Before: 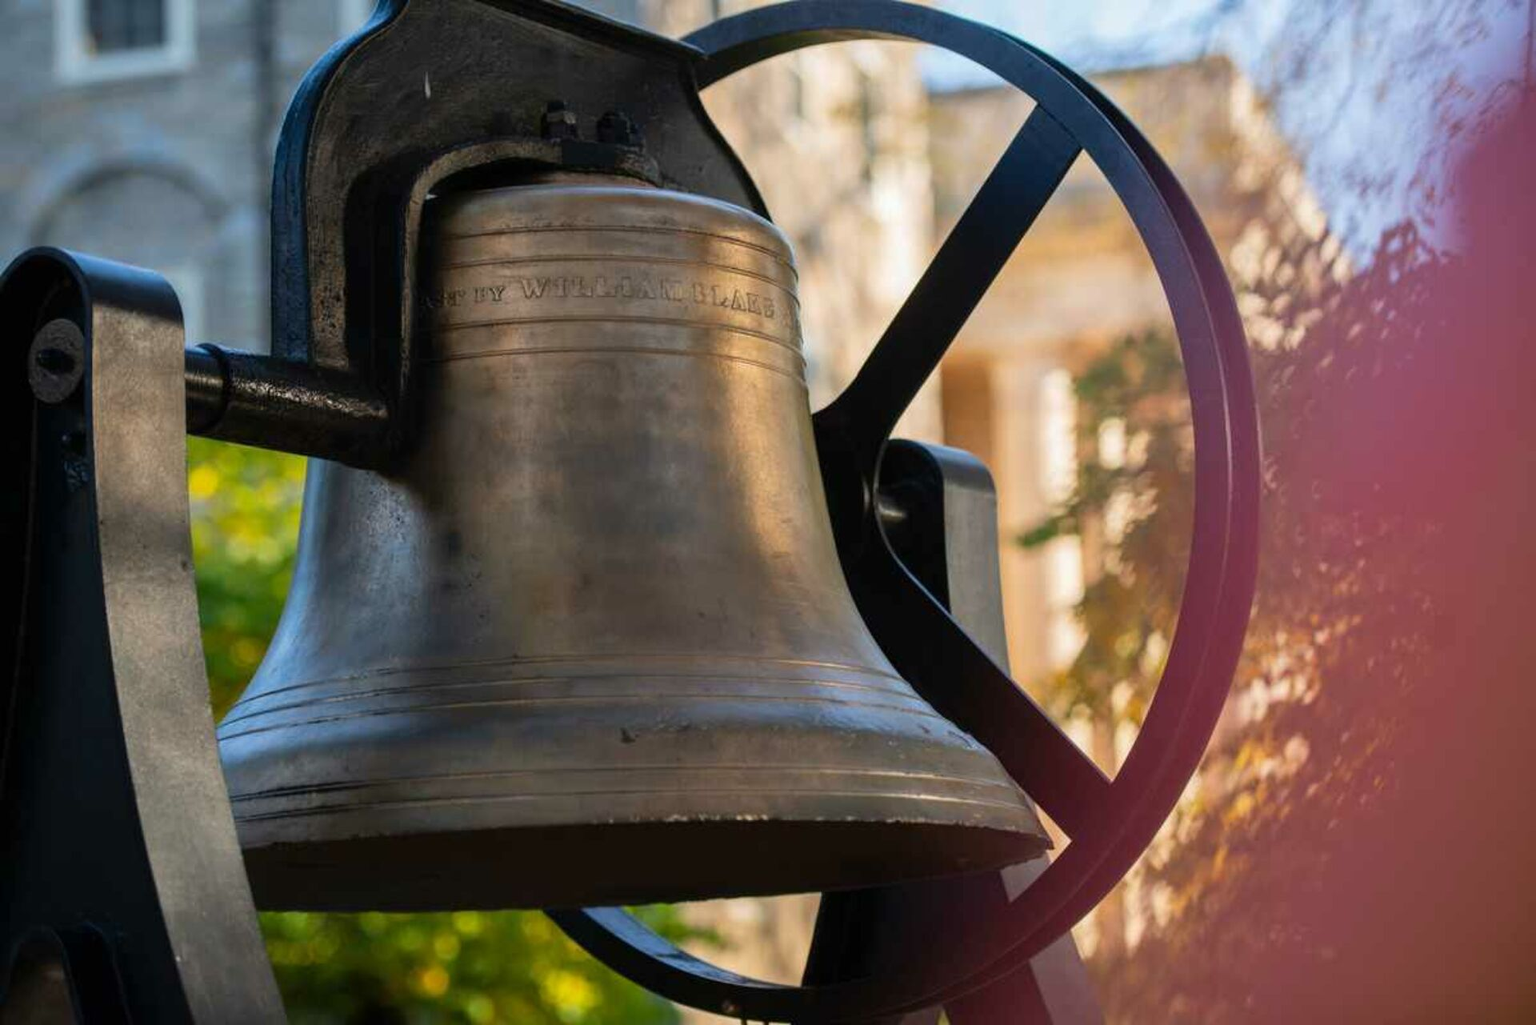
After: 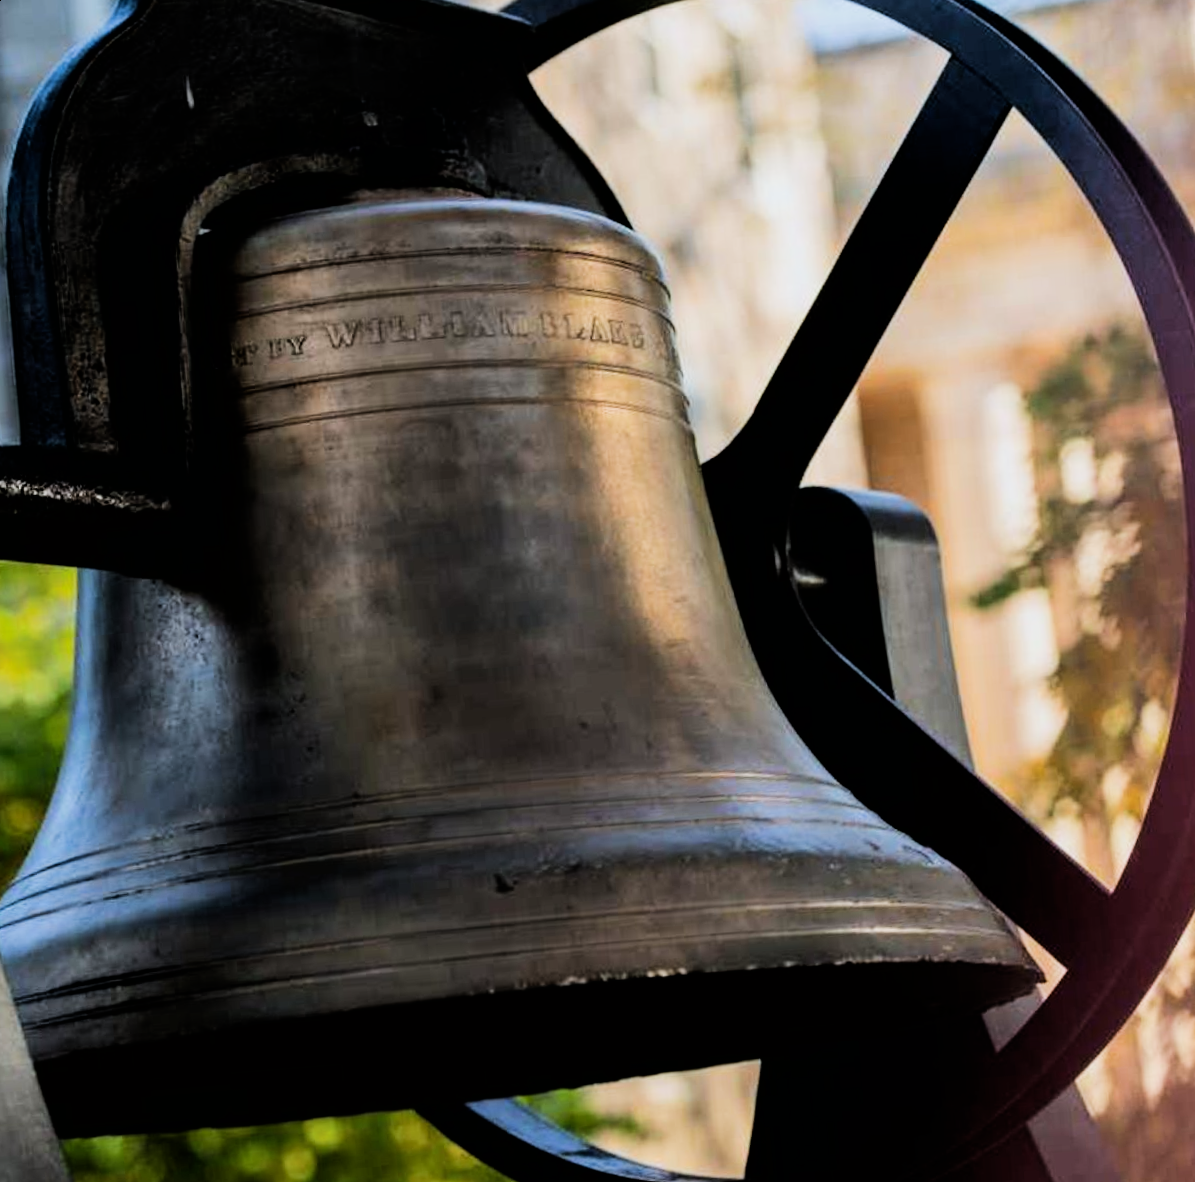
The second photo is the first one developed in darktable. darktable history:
tone equalizer: -8 EV -0.417 EV, -7 EV -0.389 EV, -6 EV -0.333 EV, -5 EV -0.222 EV, -3 EV 0.222 EV, -2 EV 0.333 EV, -1 EV 0.389 EV, +0 EV 0.417 EV, edges refinement/feathering 500, mask exposure compensation -1.57 EV, preserve details no
white balance: red 0.976, blue 1.04
filmic rgb: black relative exposure -5 EV, hardness 2.88, contrast 1.3, highlights saturation mix -30%
rotate and perspective: rotation -4.57°, crop left 0.054, crop right 0.944, crop top 0.087, crop bottom 0.914
crop and rotate: left 13.537%, right 19.796%
